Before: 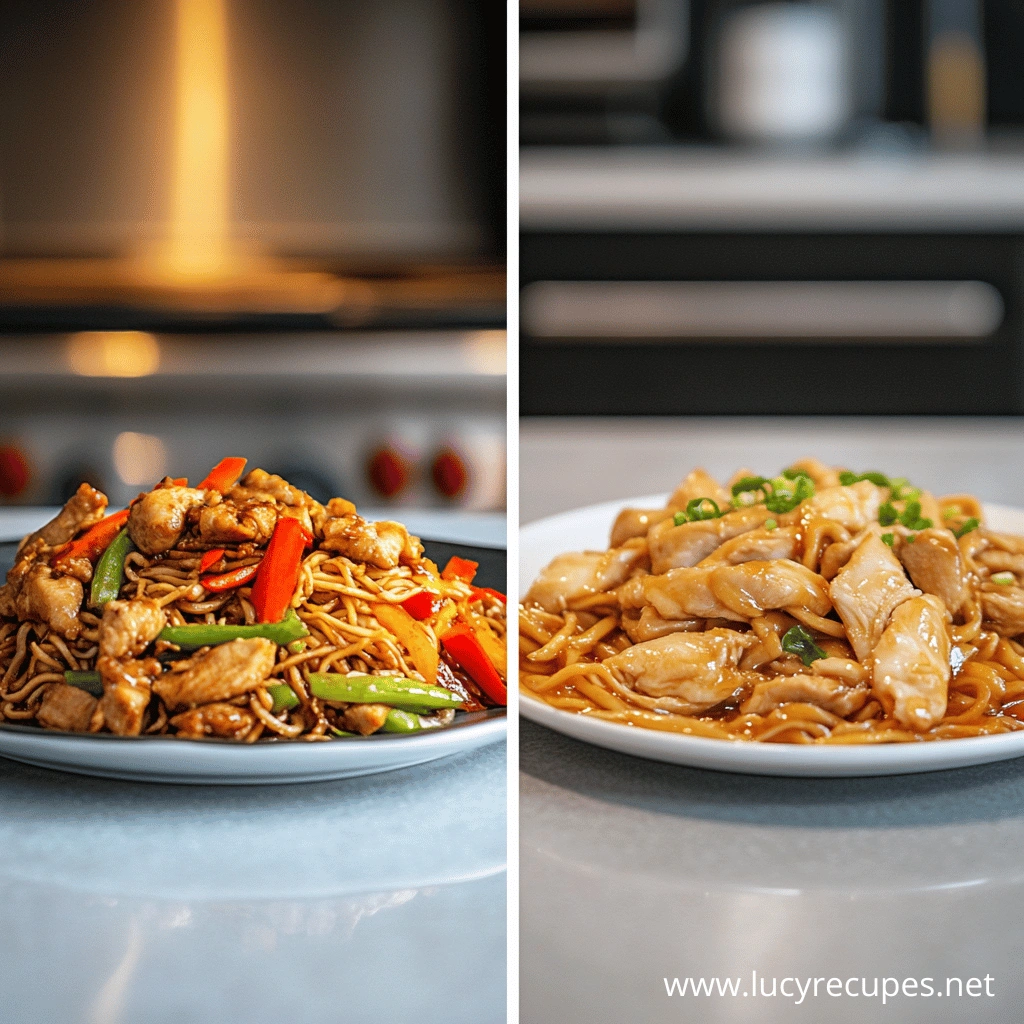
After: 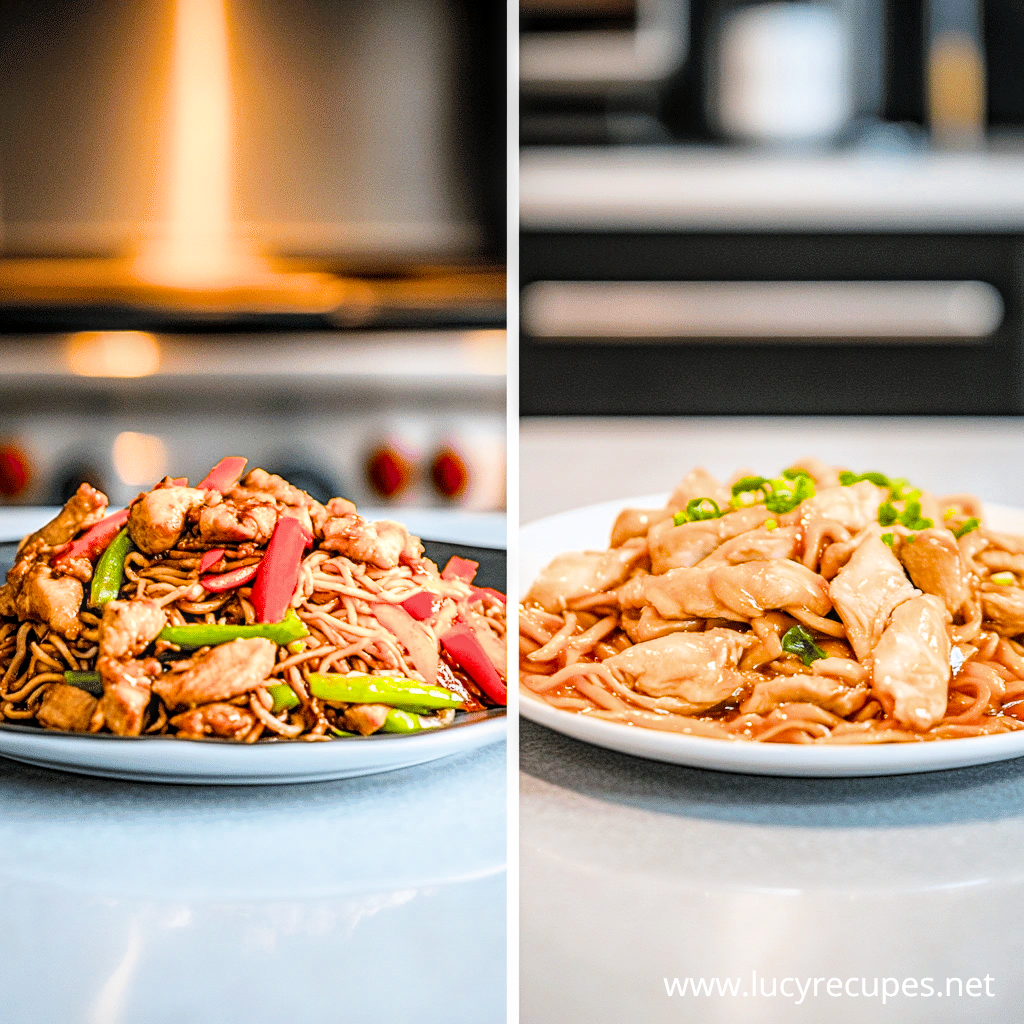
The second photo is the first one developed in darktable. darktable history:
local contrast: on, module defaults
color balance rgb: perceptual saturation grading › global saturation 30%
exposure: black level correction 0, exposure 1.2 EV, compensate exposure bias true, compensate highlight preservation false
filmic rgb: black relative exposure -6 EV, hardness 3.31, contrast 1.3, contrast in shadows safe
